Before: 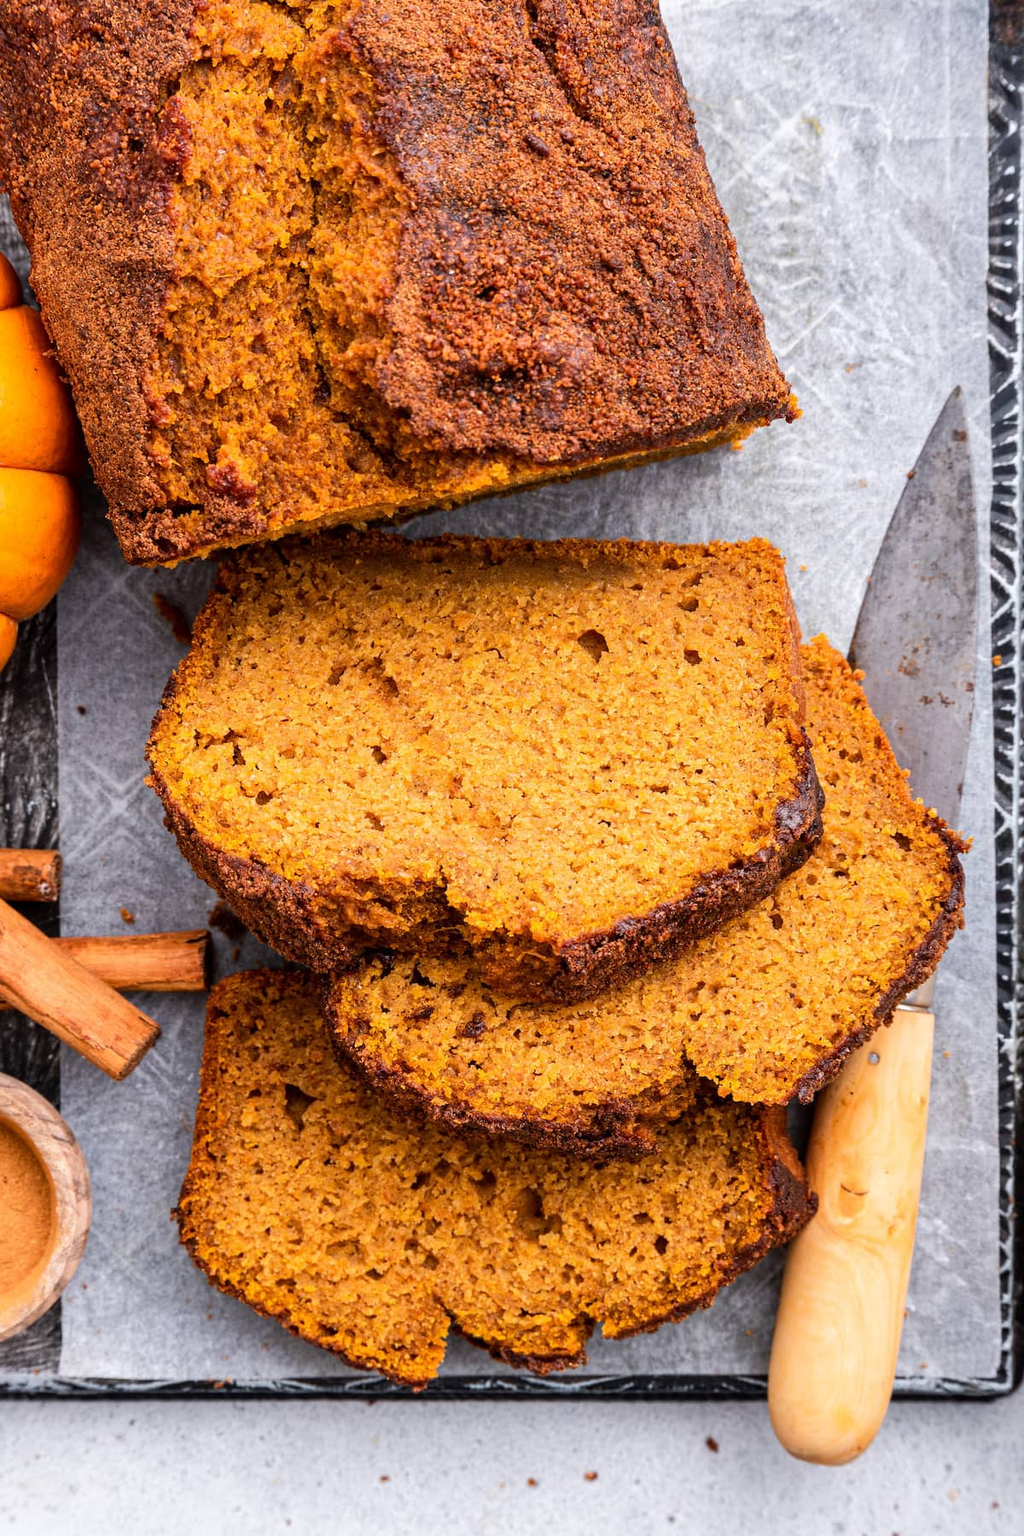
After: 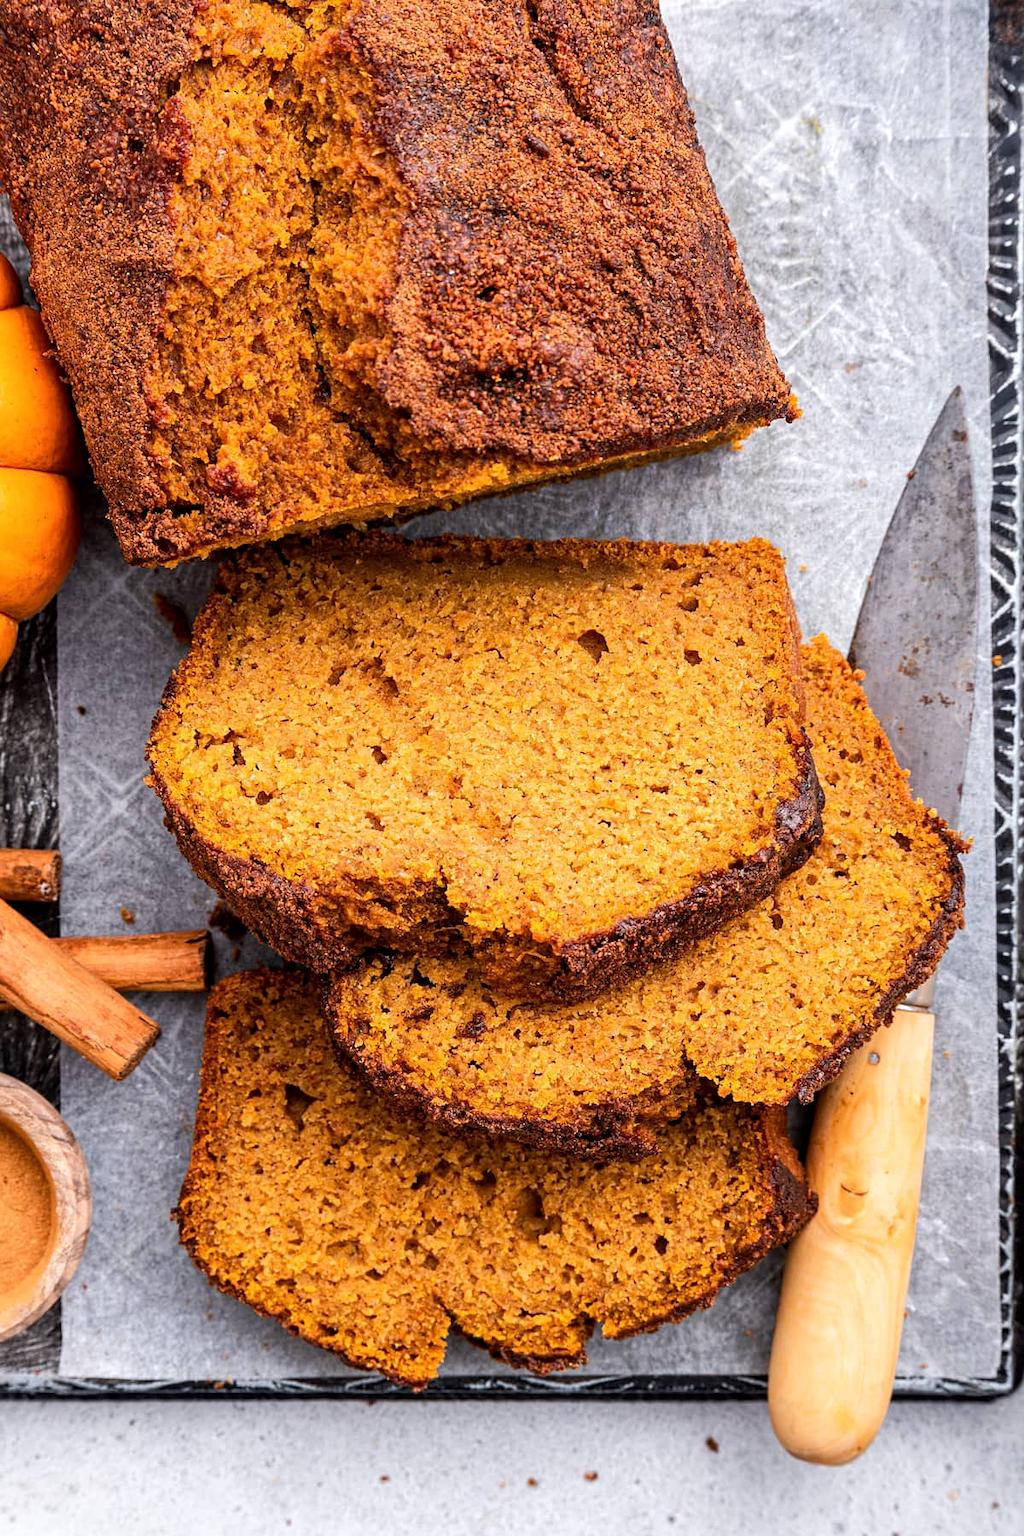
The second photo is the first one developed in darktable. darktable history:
sharpen: amount 0.217
local contrast: highlights 103%, shadows 102%, detail 119%, midtone range 0.2
